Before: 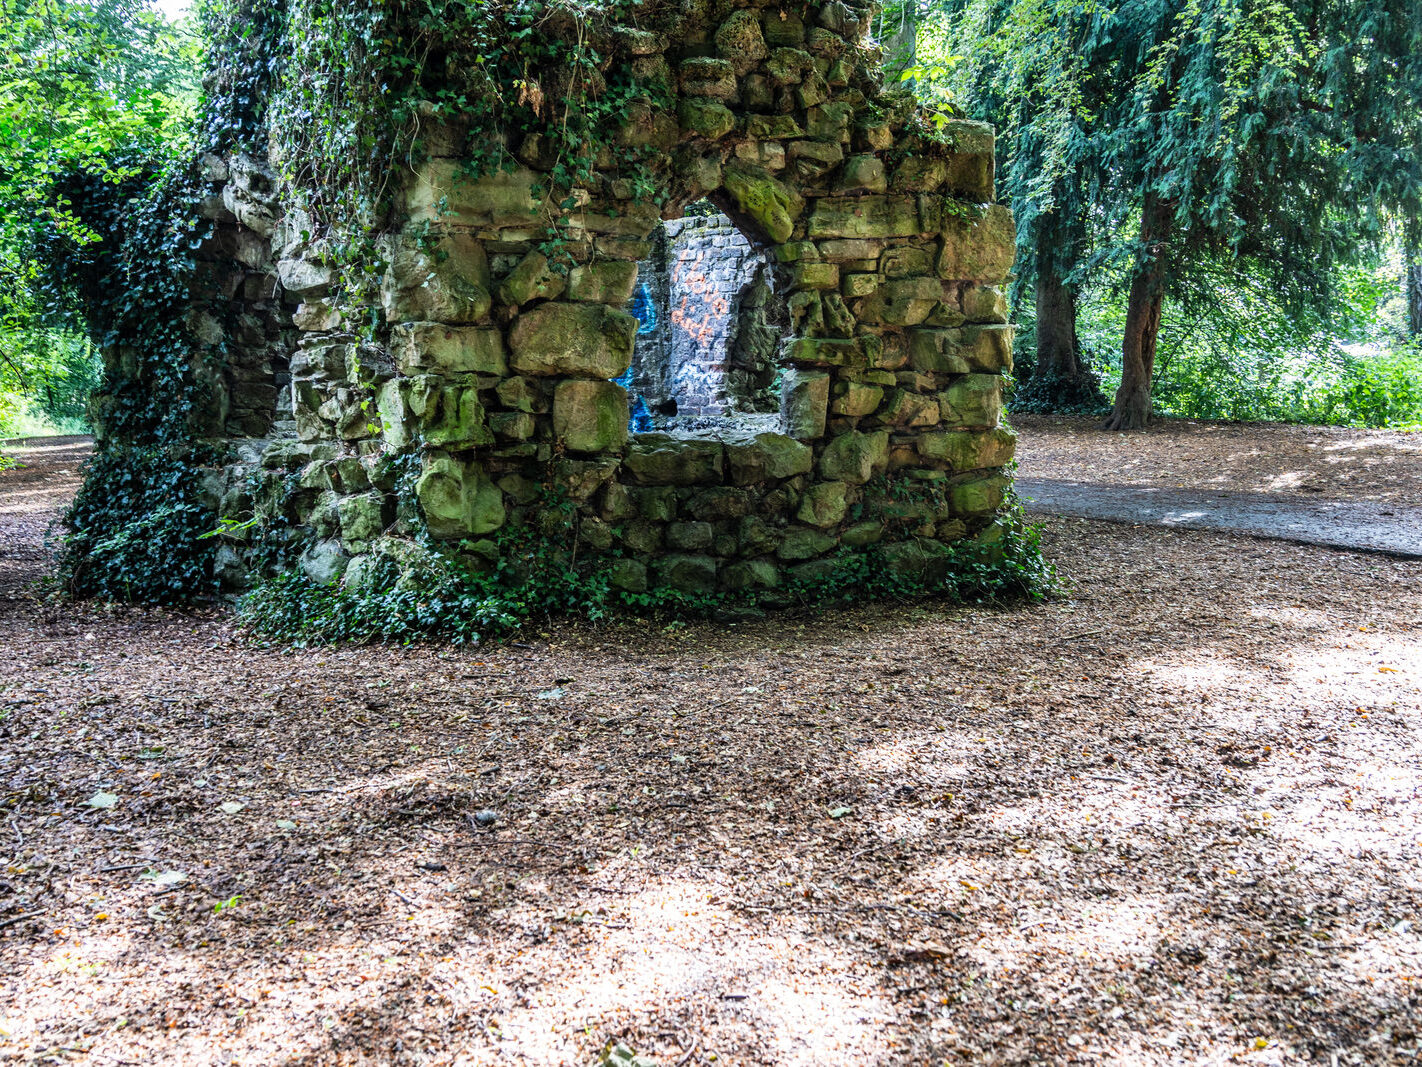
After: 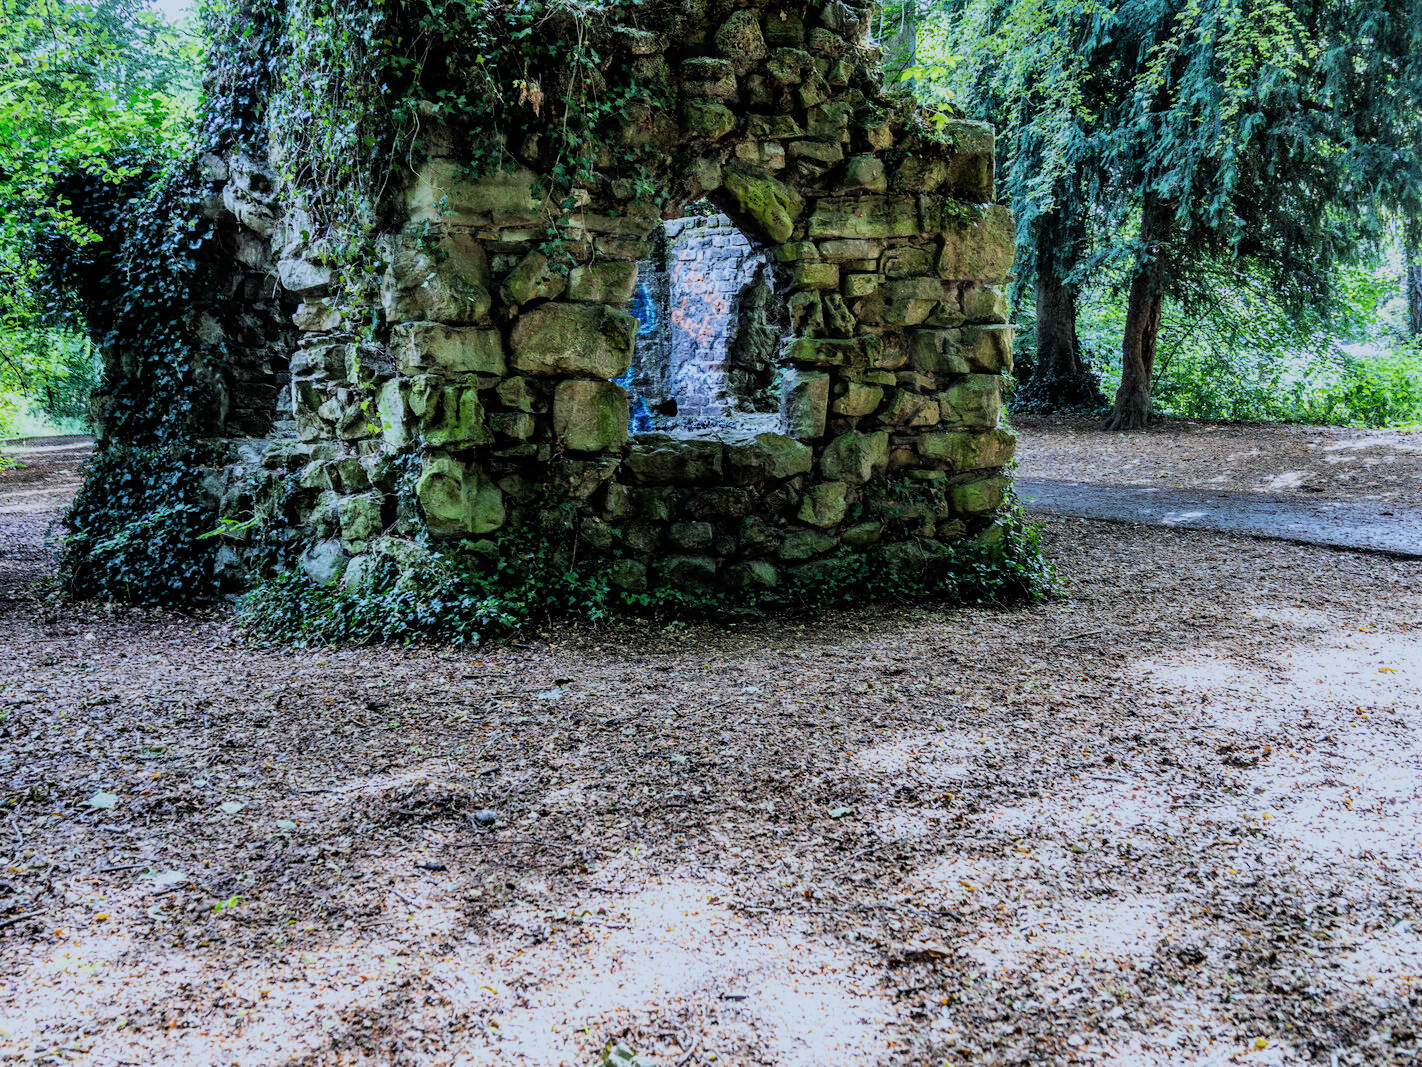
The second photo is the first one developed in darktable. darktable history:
filmic rgb: black relative exposure -7.92 EV, white relative exposure 4.13 EV, threshold 3 EV, hardness 4.02, latitude 51.22%, contrast 1.013, shadows ↔ highlights balance 5.35%, color science v5 (2021), contrast in shadows safe, contrast in highlights safe, enable highlight reconstruction true
white balance: red 0.924, blue 1.095
